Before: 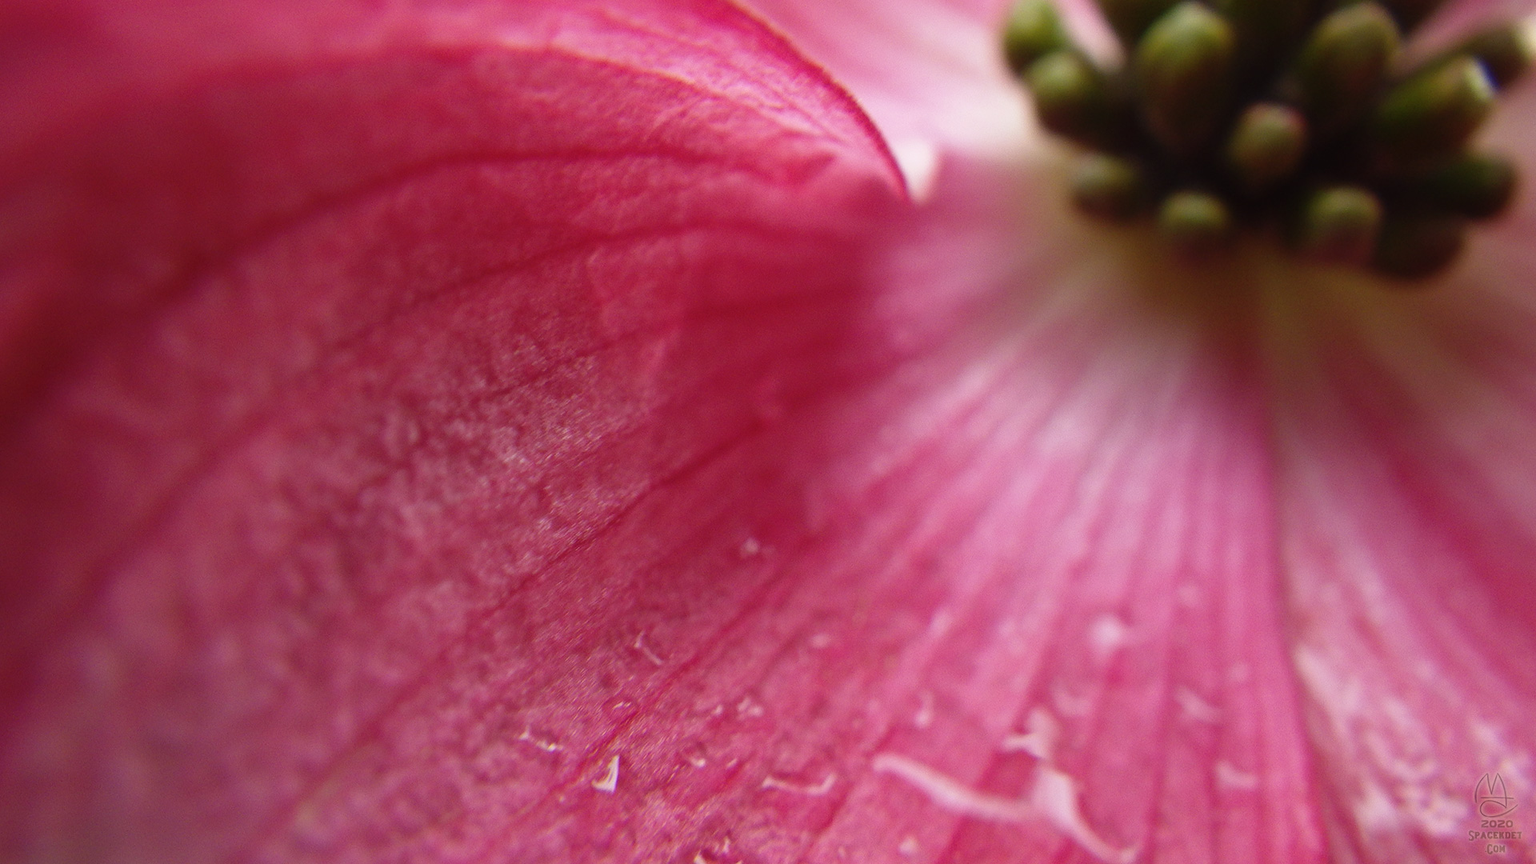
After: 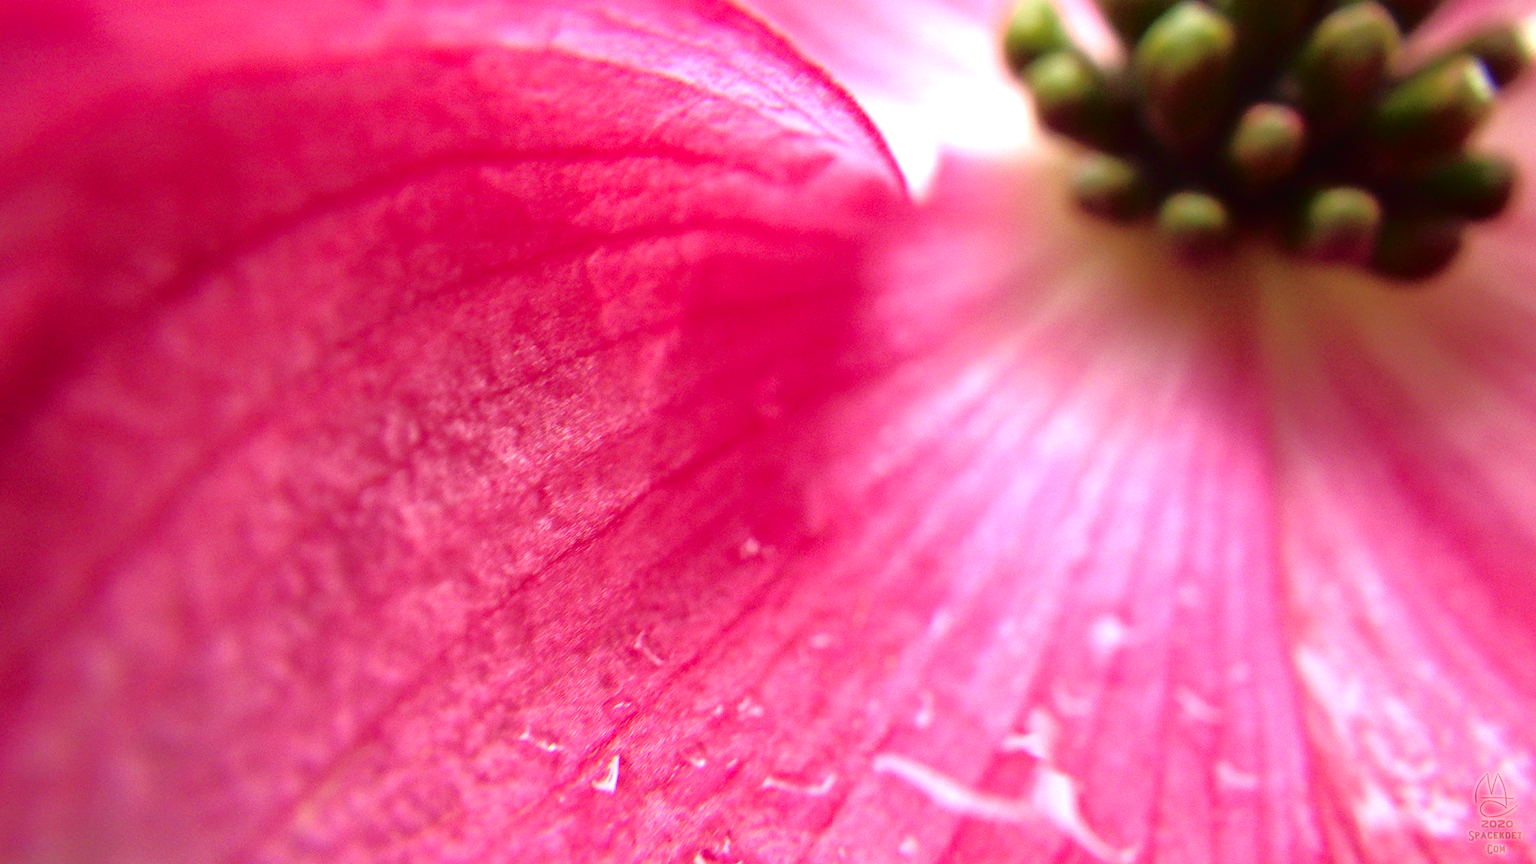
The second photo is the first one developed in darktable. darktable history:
tone curve: curves: ch0 [(0, 0) (0.126, 0.061) (0.362, 0.382) (0.498, 0.498) (0.706, 0.712) (1, 1)]; ch1 [(0, 0) (0.5, 0.497) (0.55, 0.578) (1, 1)]; ch2 [(0, 0) (0.44, 0.424) (0.489, 0.486) (0.537, 0.538) (1, 1)], color space Lab, independent channels, preserve colors none
exposure: black level correction 0, exposure 1 EV, compensate highlight preservation false
